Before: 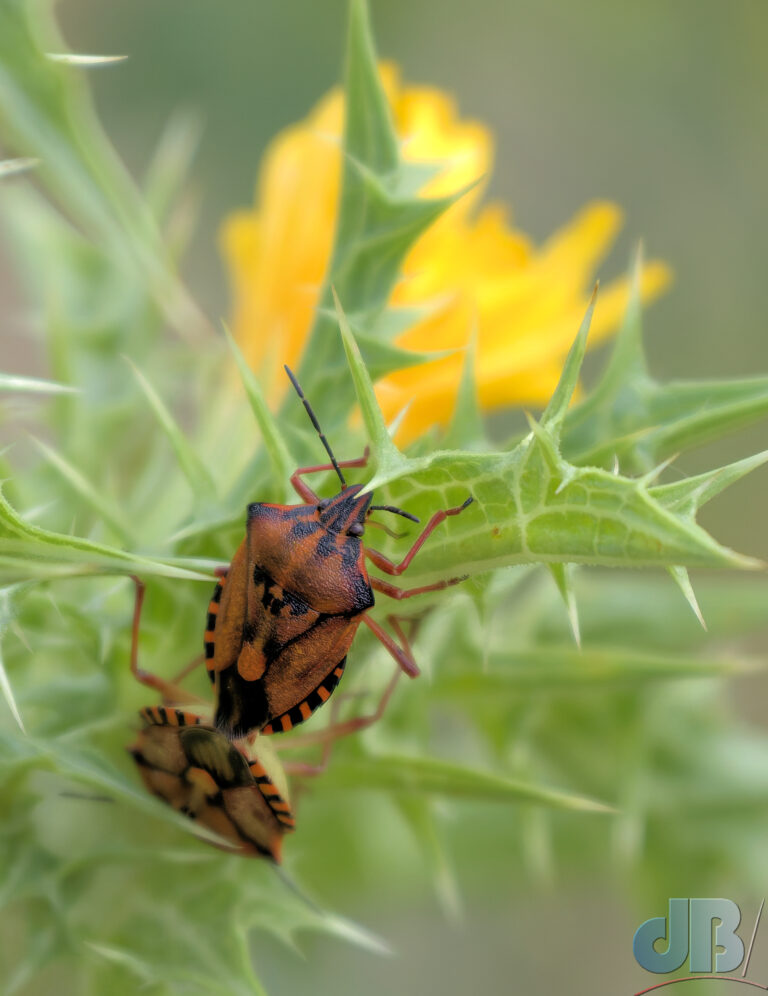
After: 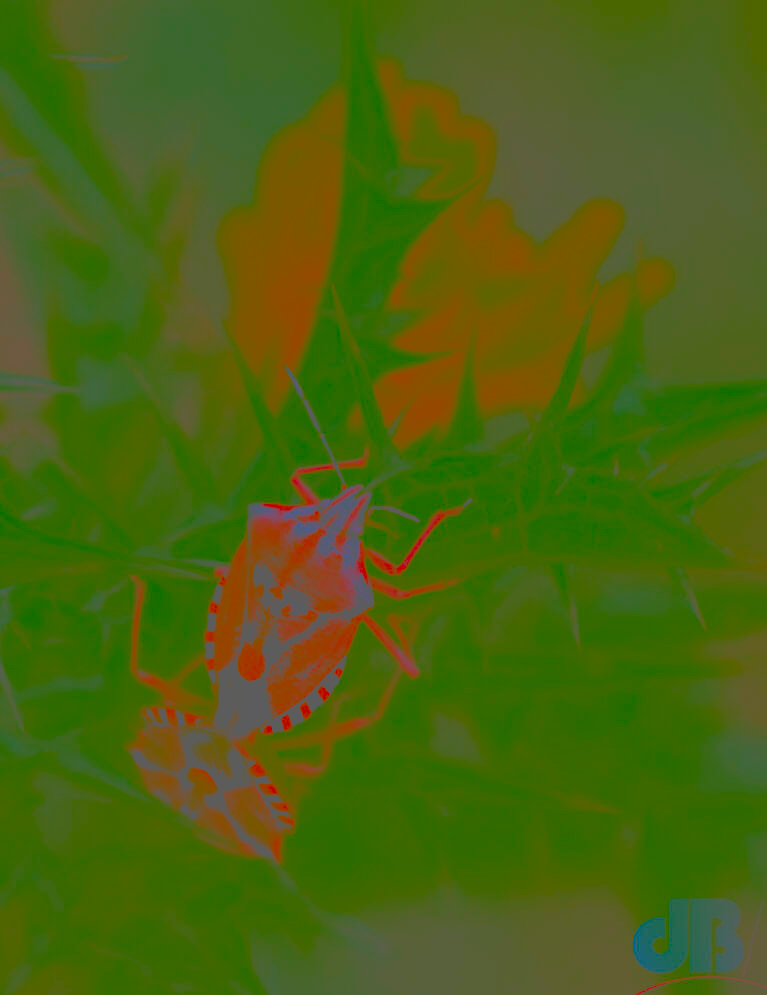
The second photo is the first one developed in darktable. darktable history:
sharpen: on, module defaults
shadows and highlights: shadows 0, highlights 40
contrast brightness saturation: contrast -0.99, brightness -0.17, saturation 0.75
filmic rgb: black relative exposure -6.15 EV, white relative exposure 6.96 EV, hardness 2.23, color science v6 (2022)
